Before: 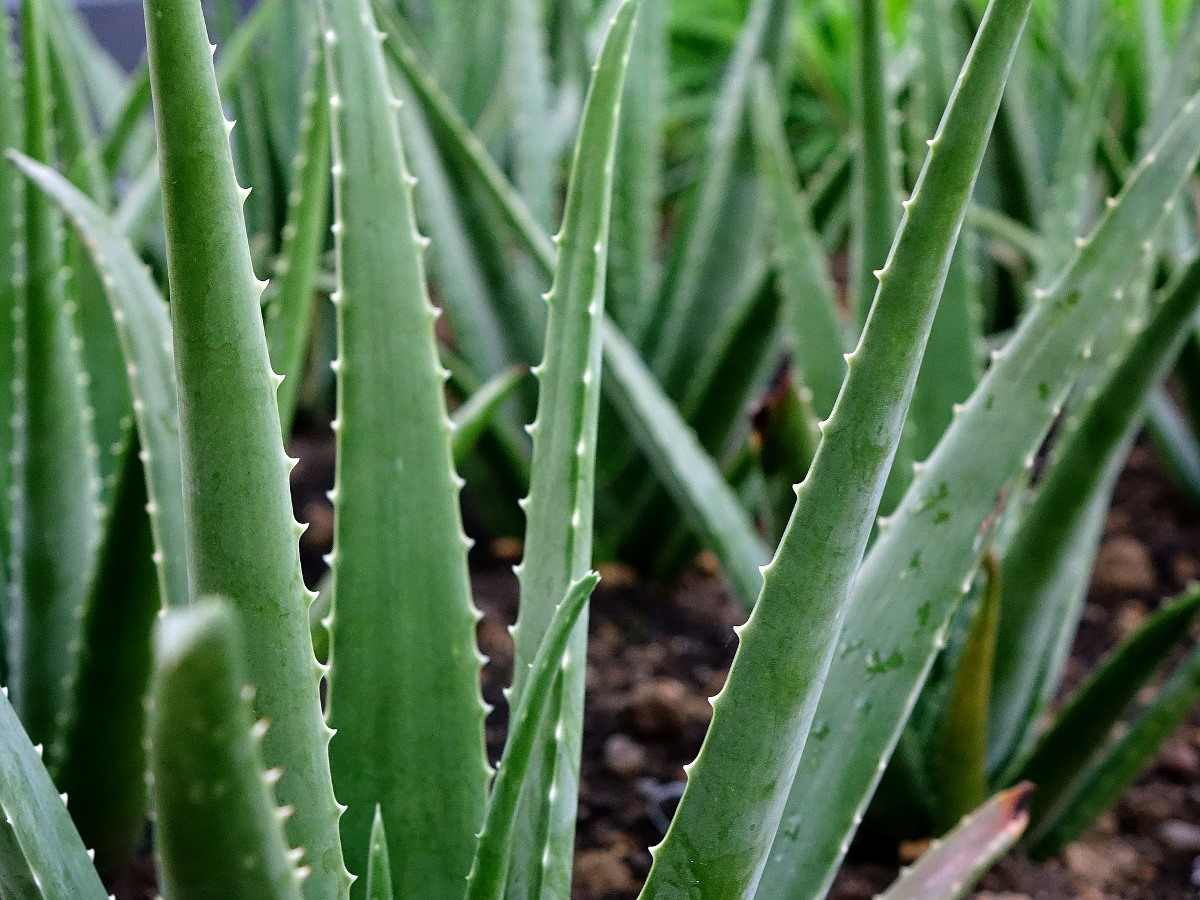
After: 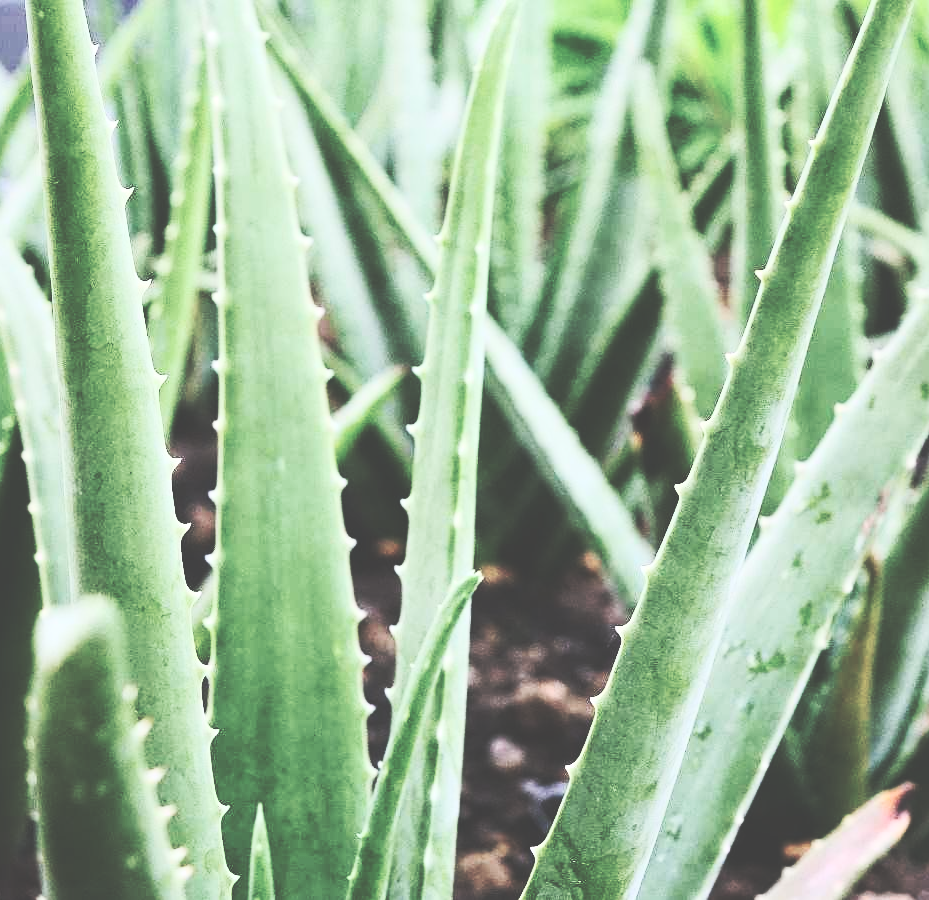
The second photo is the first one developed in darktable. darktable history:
contrast brightness saturation: contrast 0.43, brightness 0.56, saturation -0.19
crop: left 9.88%, right 12.664%
base curve: curves: ch0 [(0, 0.024) (0.055, 0.065) (0.121, 0.166) (0.236, 0.319) (0.693, 0.726) (1, 1)], preserve colors none
